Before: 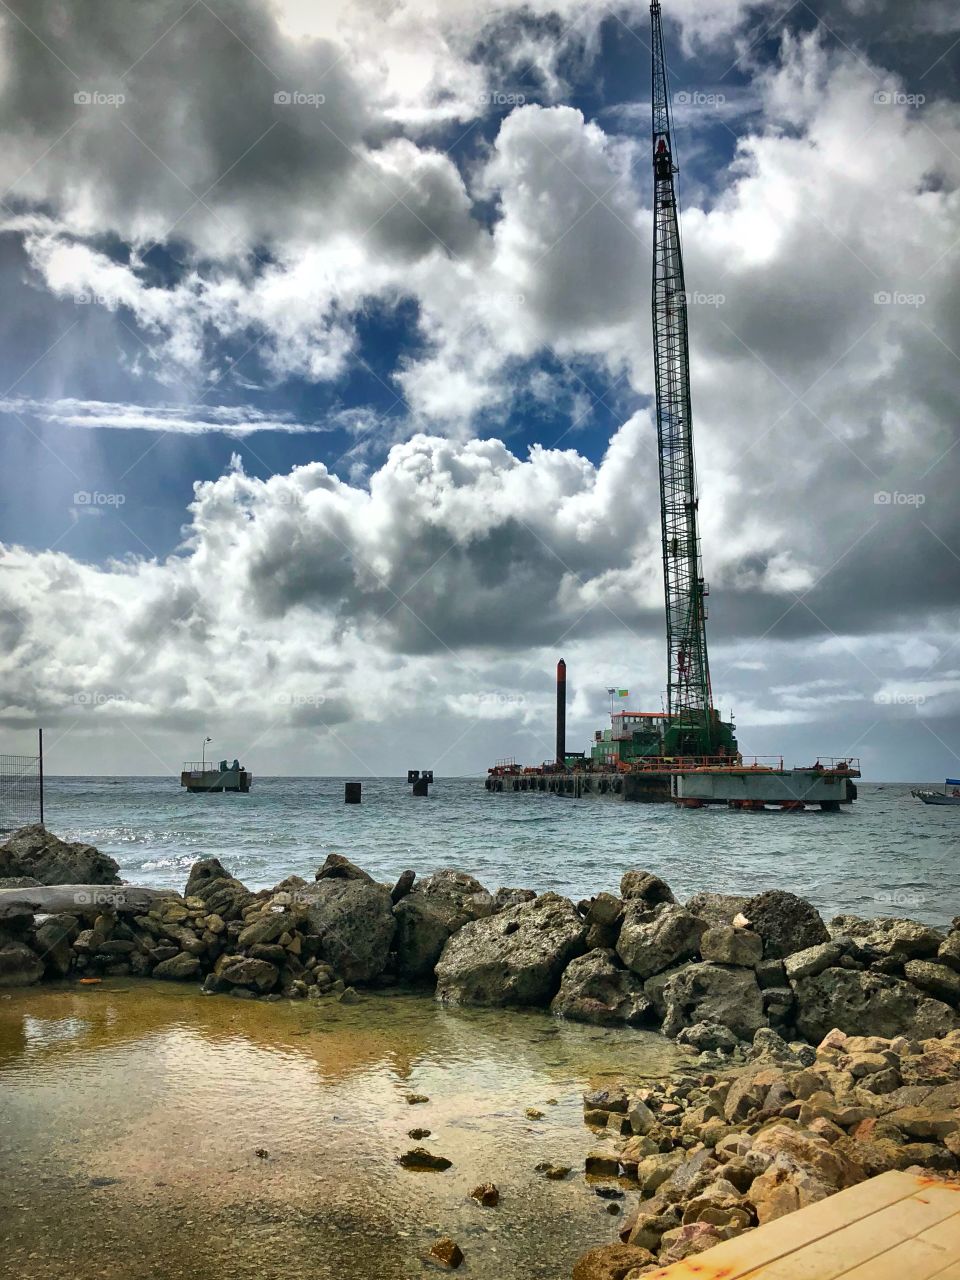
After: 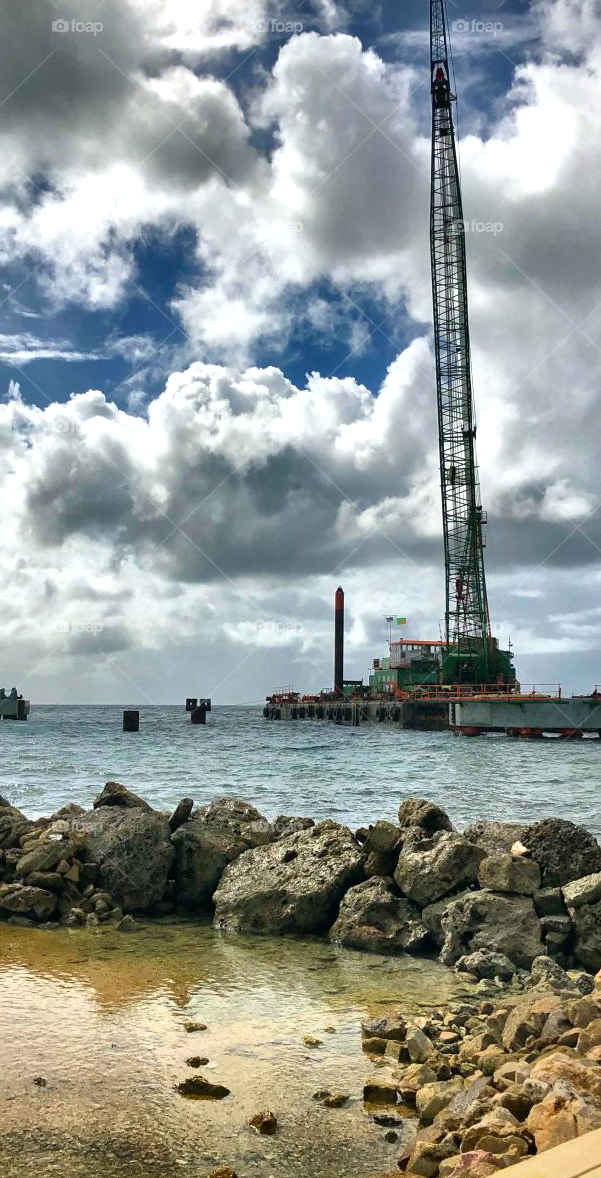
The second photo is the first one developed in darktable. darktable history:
crop and rotate: left 23.141%, top 5.648%, right 14.182%, bottom 2.287%
exposure: exposure 0.201 EV, compensate highlight preservation false
